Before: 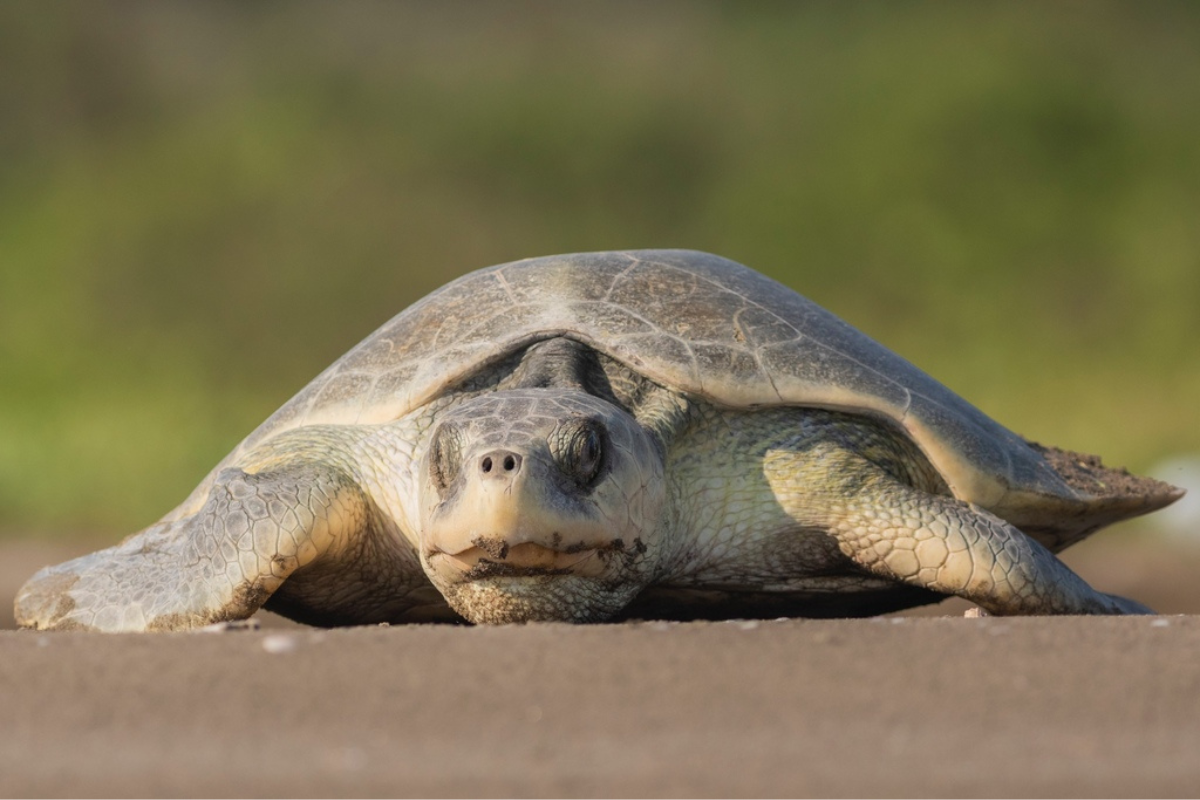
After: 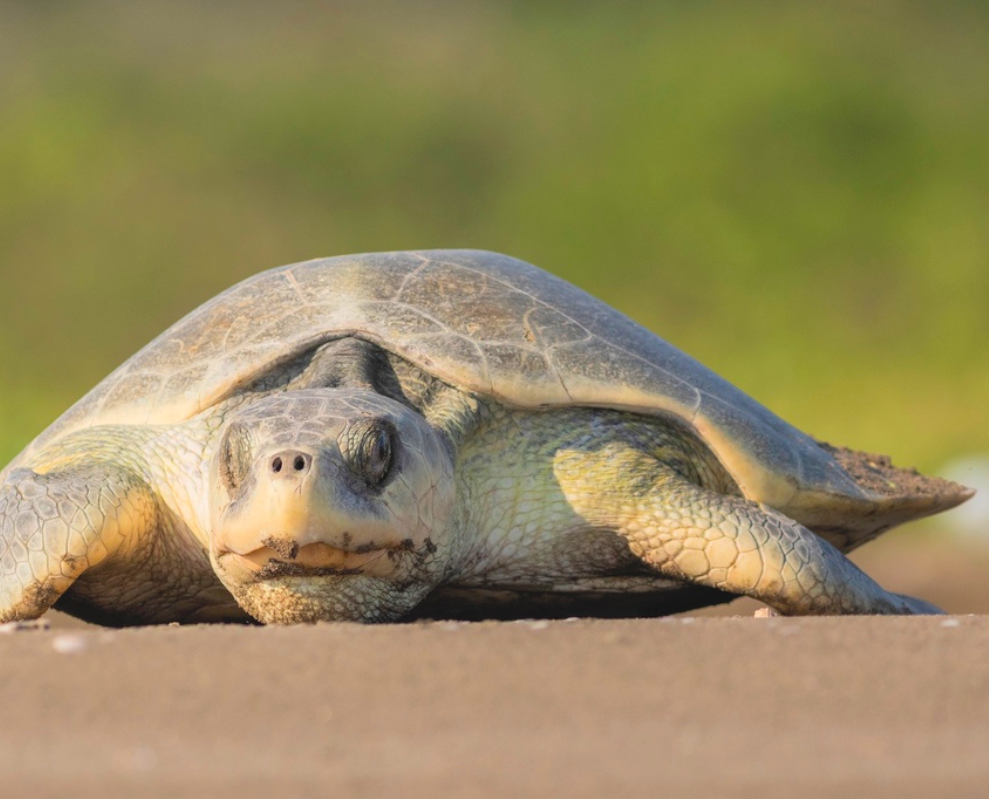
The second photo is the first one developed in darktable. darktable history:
contrast brightness saturation: contrast 0.07, brightness 0.18, saturation 0.4
crop: left 17.582%, bottom 0.031%
